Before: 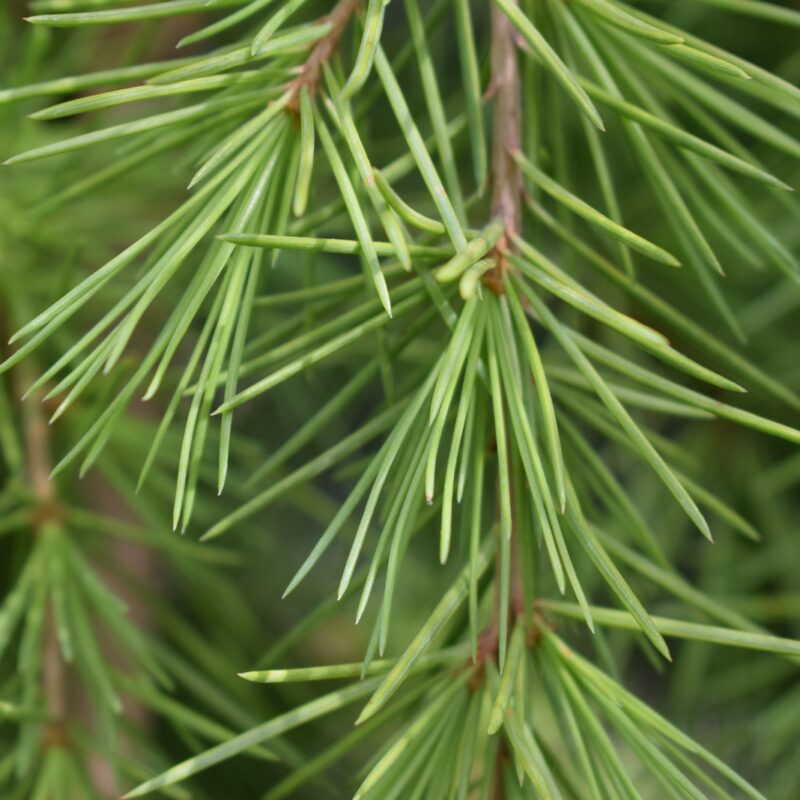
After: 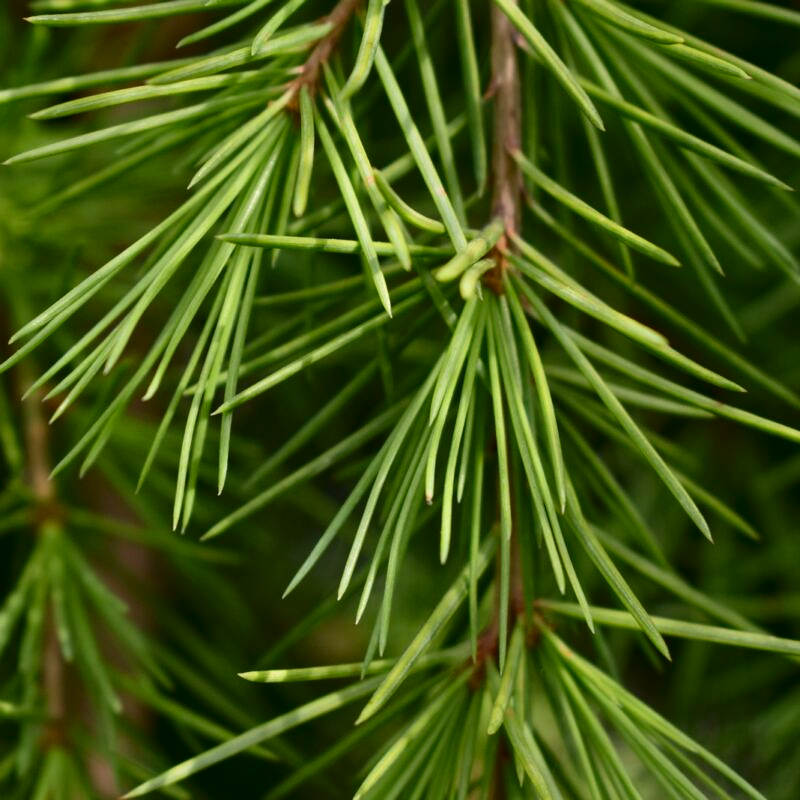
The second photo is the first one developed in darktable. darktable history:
white balance: red 1.029, blue 0.92
contrast brightness saturation: contrast 0.19, brightness -0.24, saturation 0.11
color correction: highlights a* -0.137, highlights b* 0.137
tone equalizer: on, module defaults
